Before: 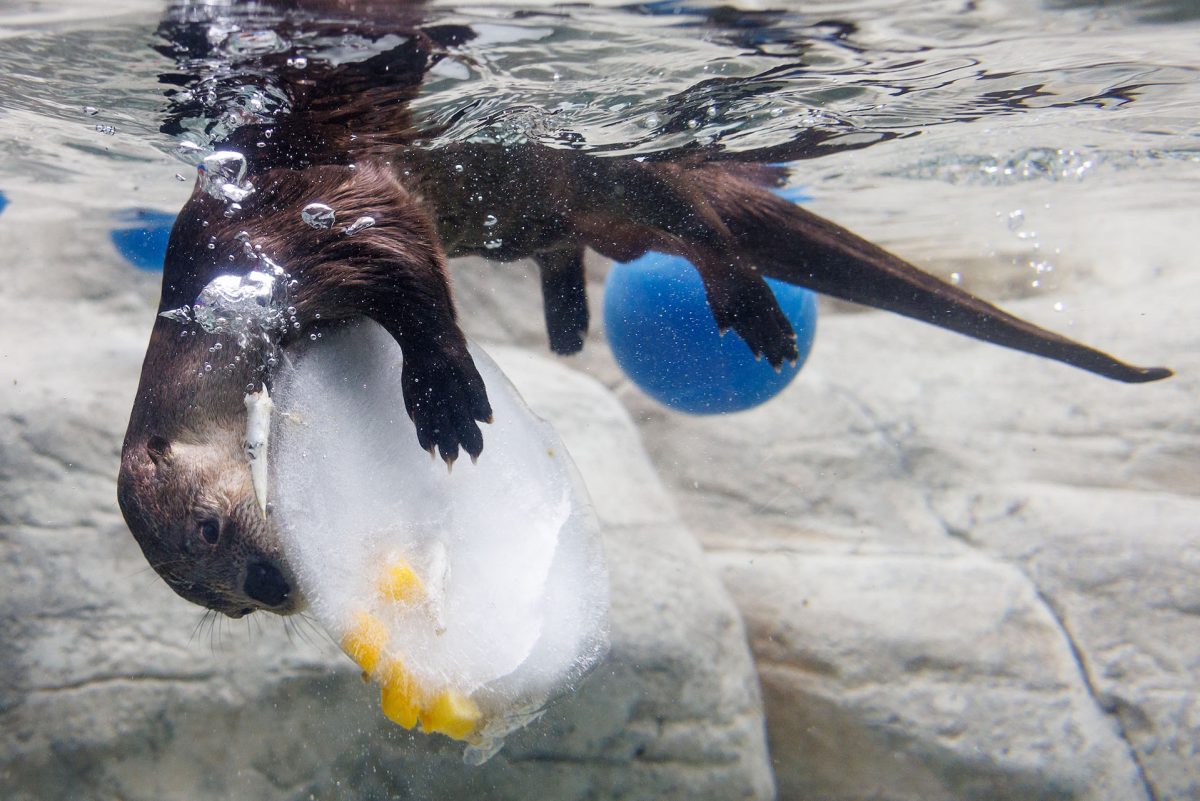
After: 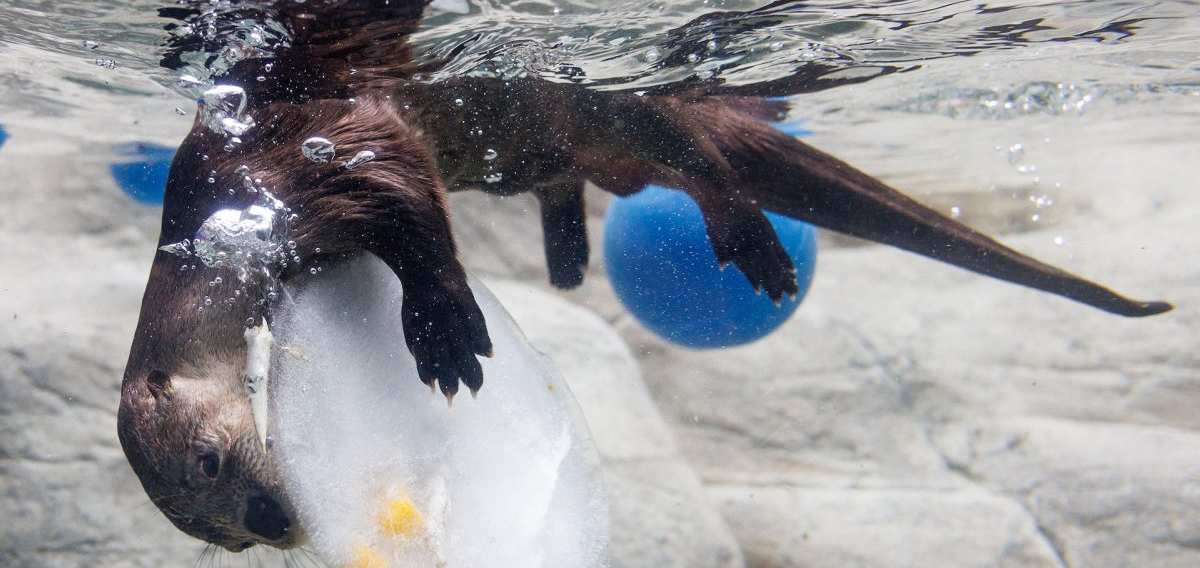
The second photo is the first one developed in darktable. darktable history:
crop and rotate: top 8.248%, bottom 20.791%
